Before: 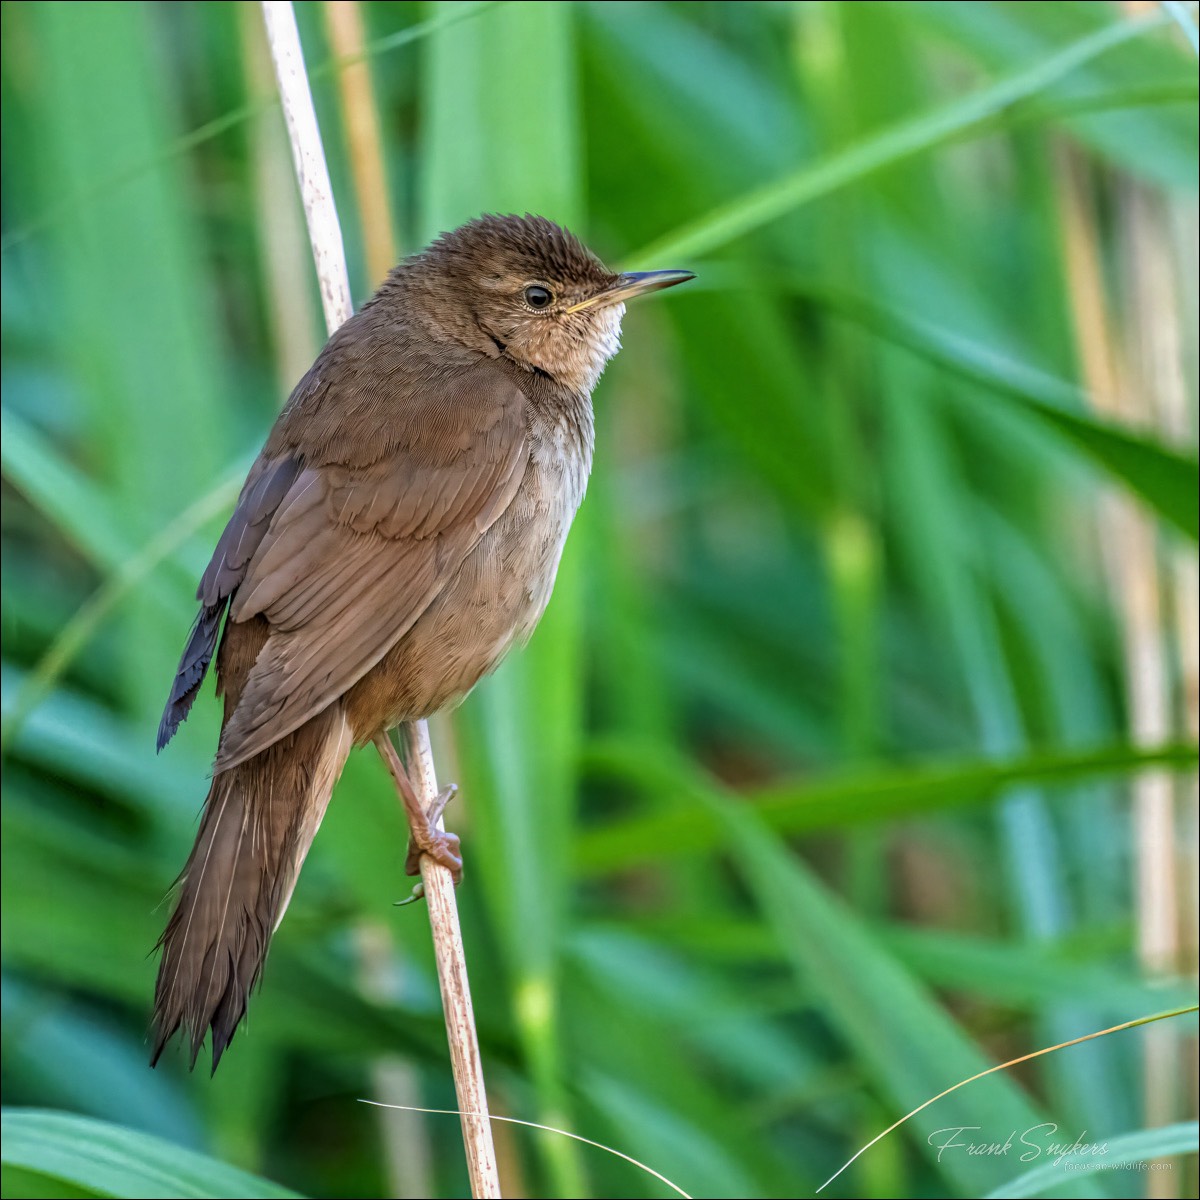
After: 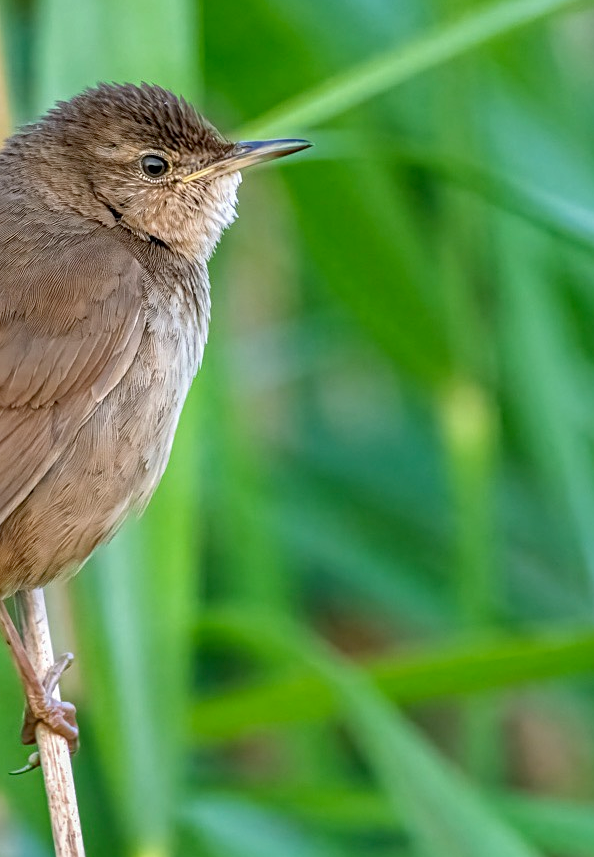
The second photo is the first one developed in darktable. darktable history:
crop: left 32.075%, top 10.976%, right 18.355%, bottom 17.596%
shadows and highlights: radius 108.52, shadows 44.07, highlights -67.8, low approximation 0.01, soften with gaussian
sharpen: radius 2.529, amount 0.323
